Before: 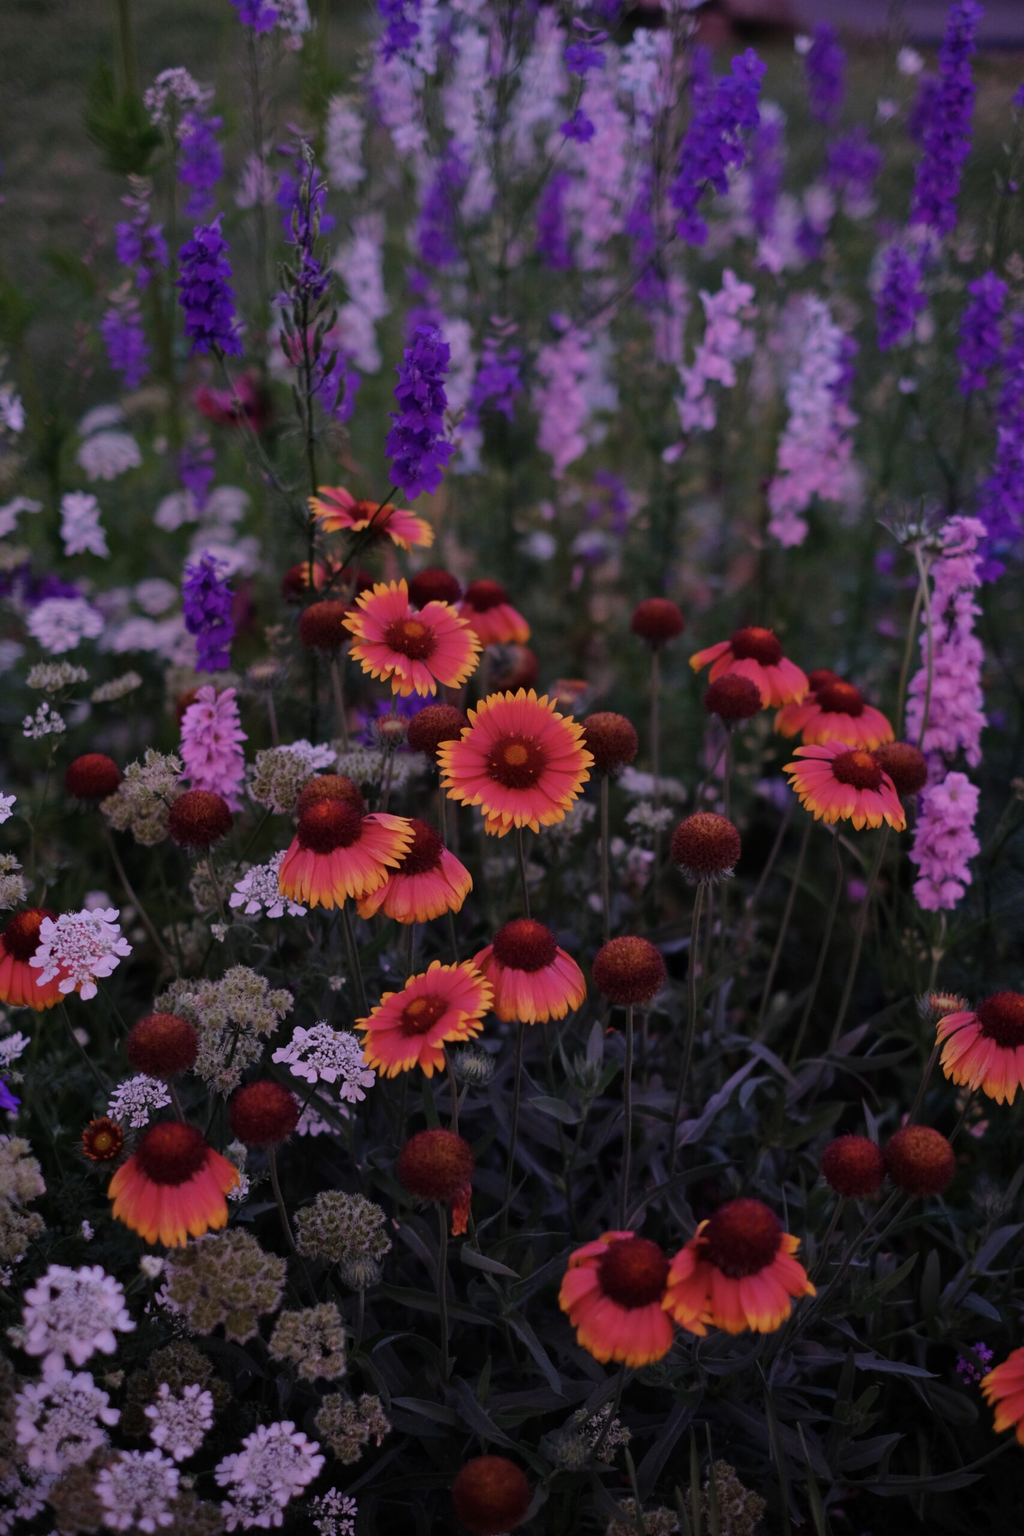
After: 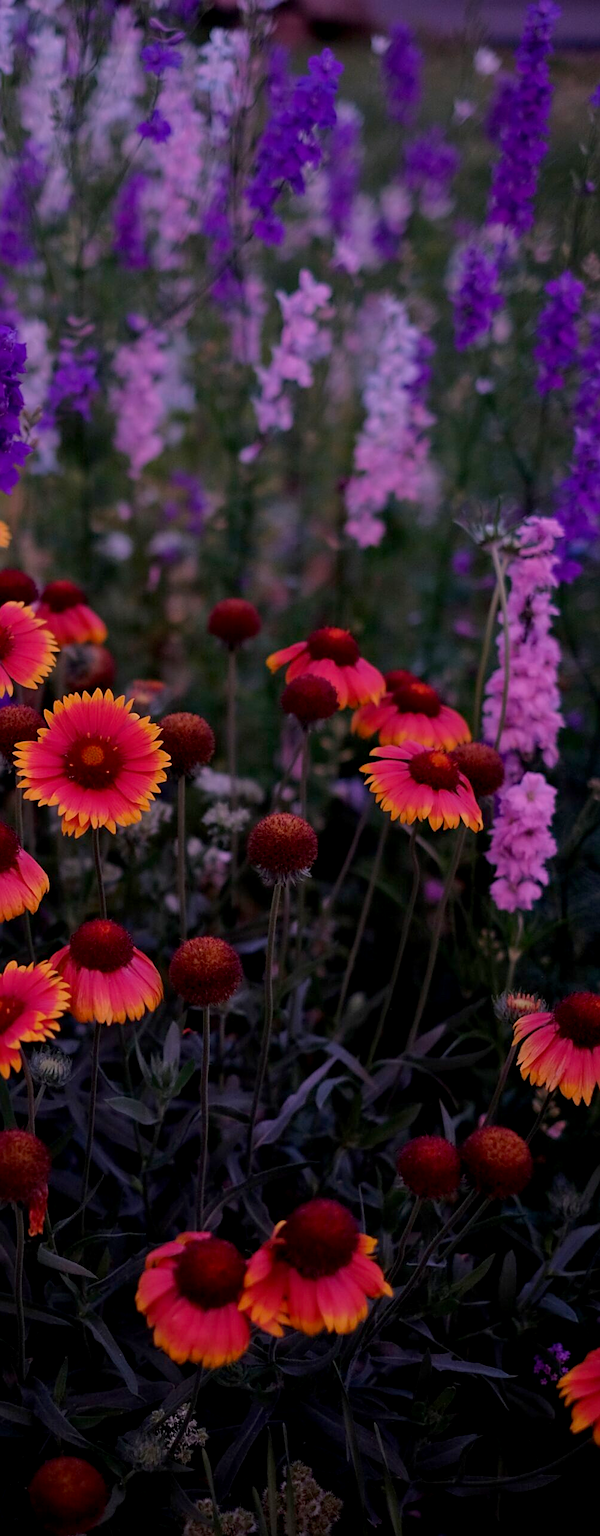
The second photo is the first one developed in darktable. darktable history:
sharpen: on, module defaults
exposure: black level correction 0.005, exposure 0.001 EV, compensate highlight preservation false
crop: left 41.402%
